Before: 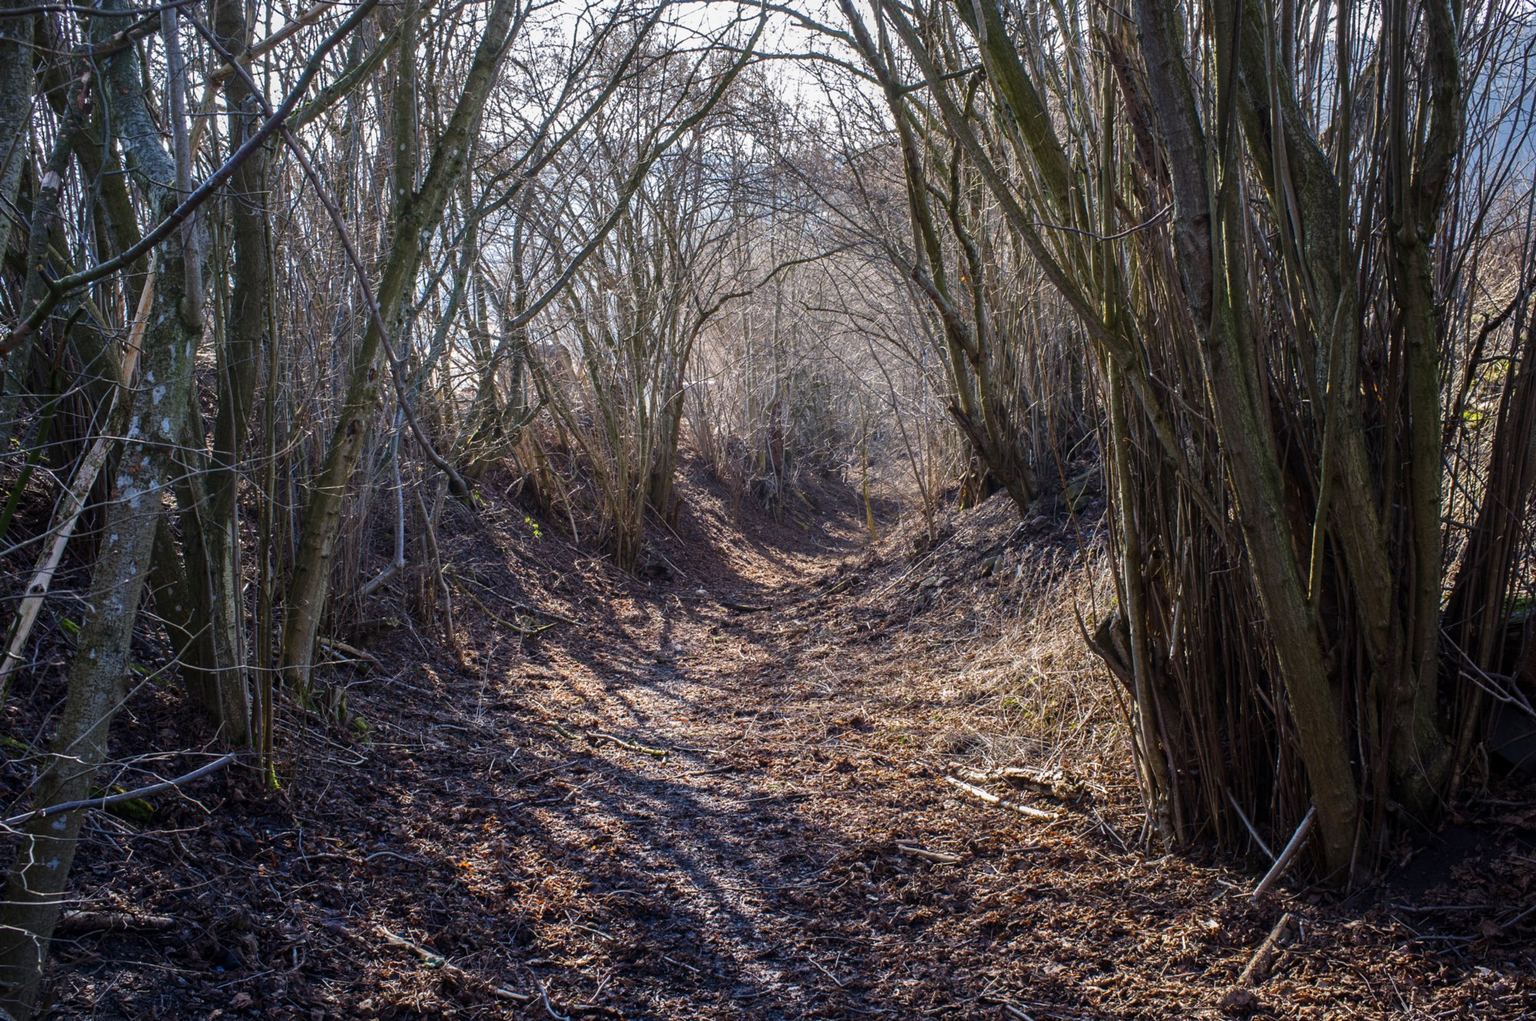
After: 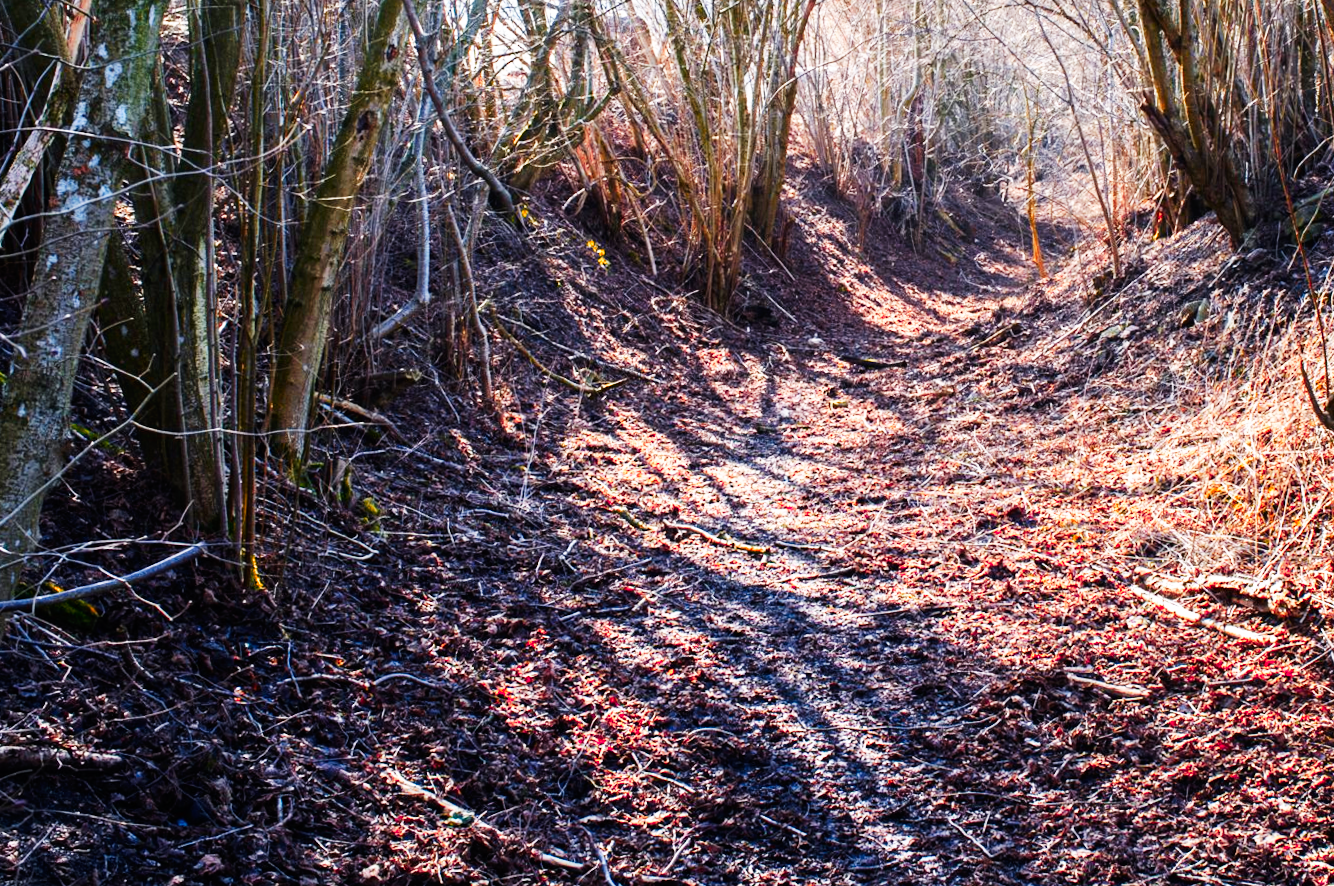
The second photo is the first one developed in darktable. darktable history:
crop and rotate: angle -0.82°, left 3.85%, top 31.828%, right 27.992%
base curve: curves: ch0 [(0, 0) (0.007, 0.004) (0.027, 0.03) (0.046, 0.07) (0.207, 0.54) (0.442, 0.872) (0.673, 0.972) (1, 1)], preserve colors none
color zones: curves: ch1 [(0.24, 0.634) (0.75, 0.5)]; ch2 [(0.253, 0.437) (0.745, 0.491)], mix 102.12%
